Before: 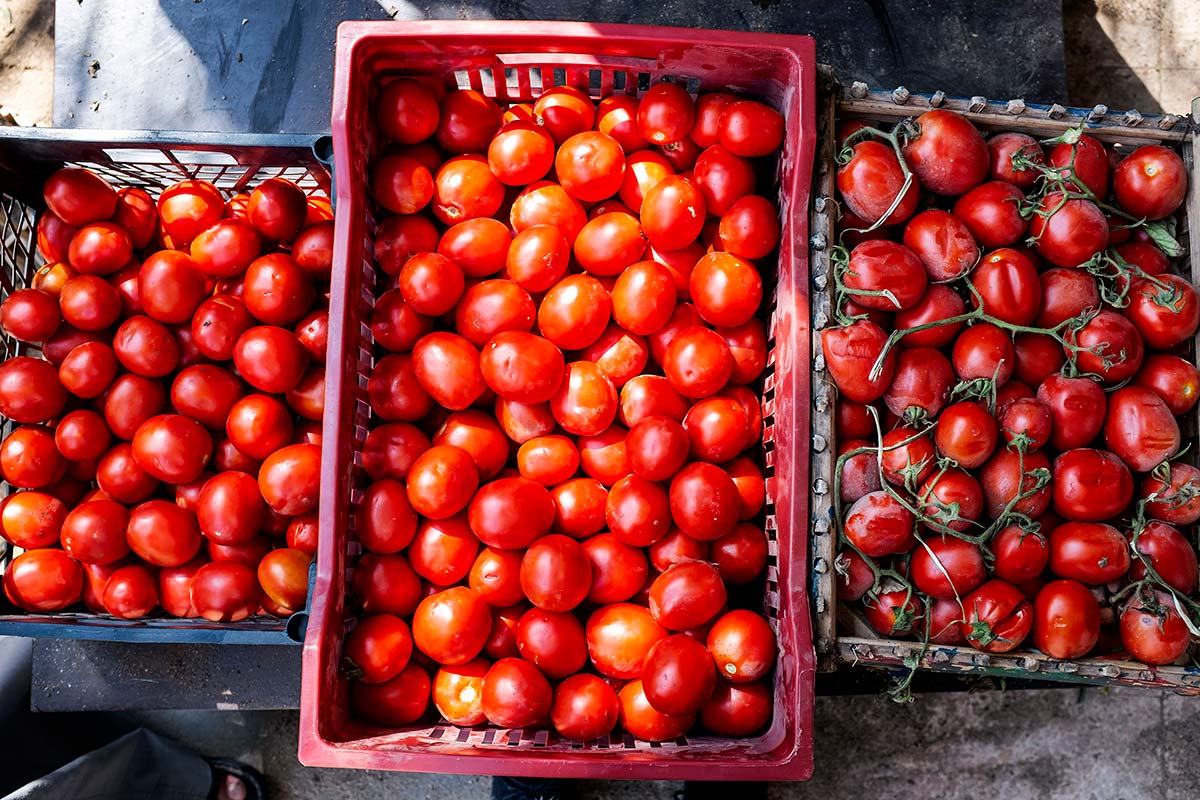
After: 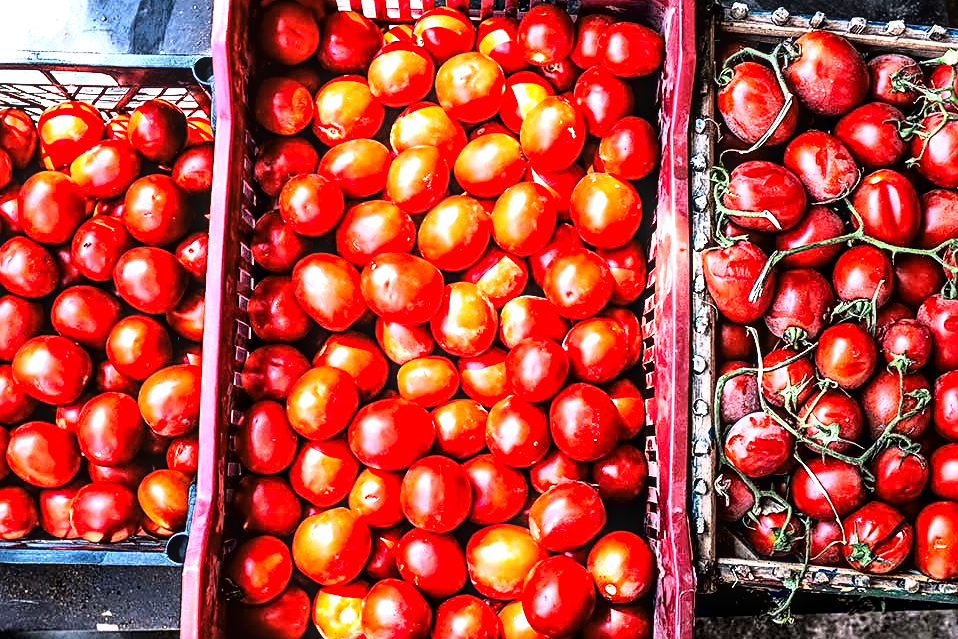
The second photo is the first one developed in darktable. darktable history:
tone equalizer: on, module defaults
local contrast: detail 130%
sharpen: on, module defaults
exposure: black level correction 0, exposure 0.7 EV, compensate exposure bias true, compensate highlight preservation false
crop and rotate: left 10.071%, top 10.071%, right 10.02%, bottom 10.02%
shadows and highlights: shadows -30, highlights 30
levels: levels [0, 0.476, 0.951]
tone curve: curves: ch0 [(0.016, 0.011) (0.084, 0.026) (0.469, 0.508) (0.721, 0.862) (1, 1)], color space Lab, linked channels, preserve colors none
